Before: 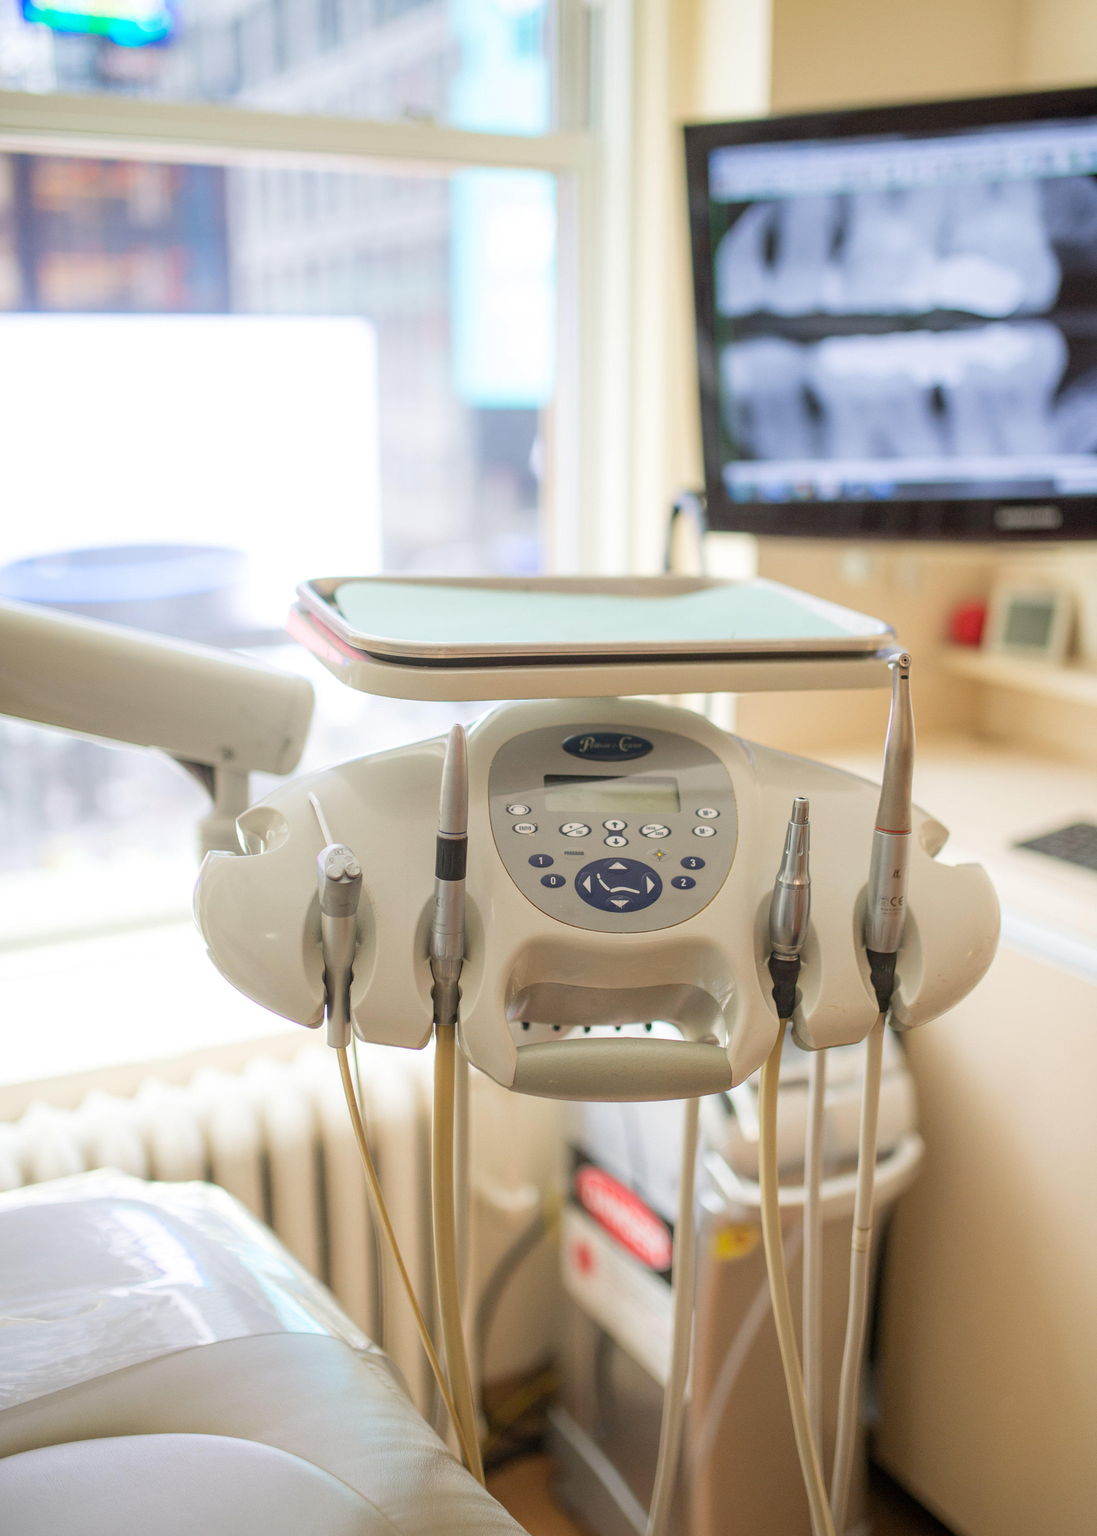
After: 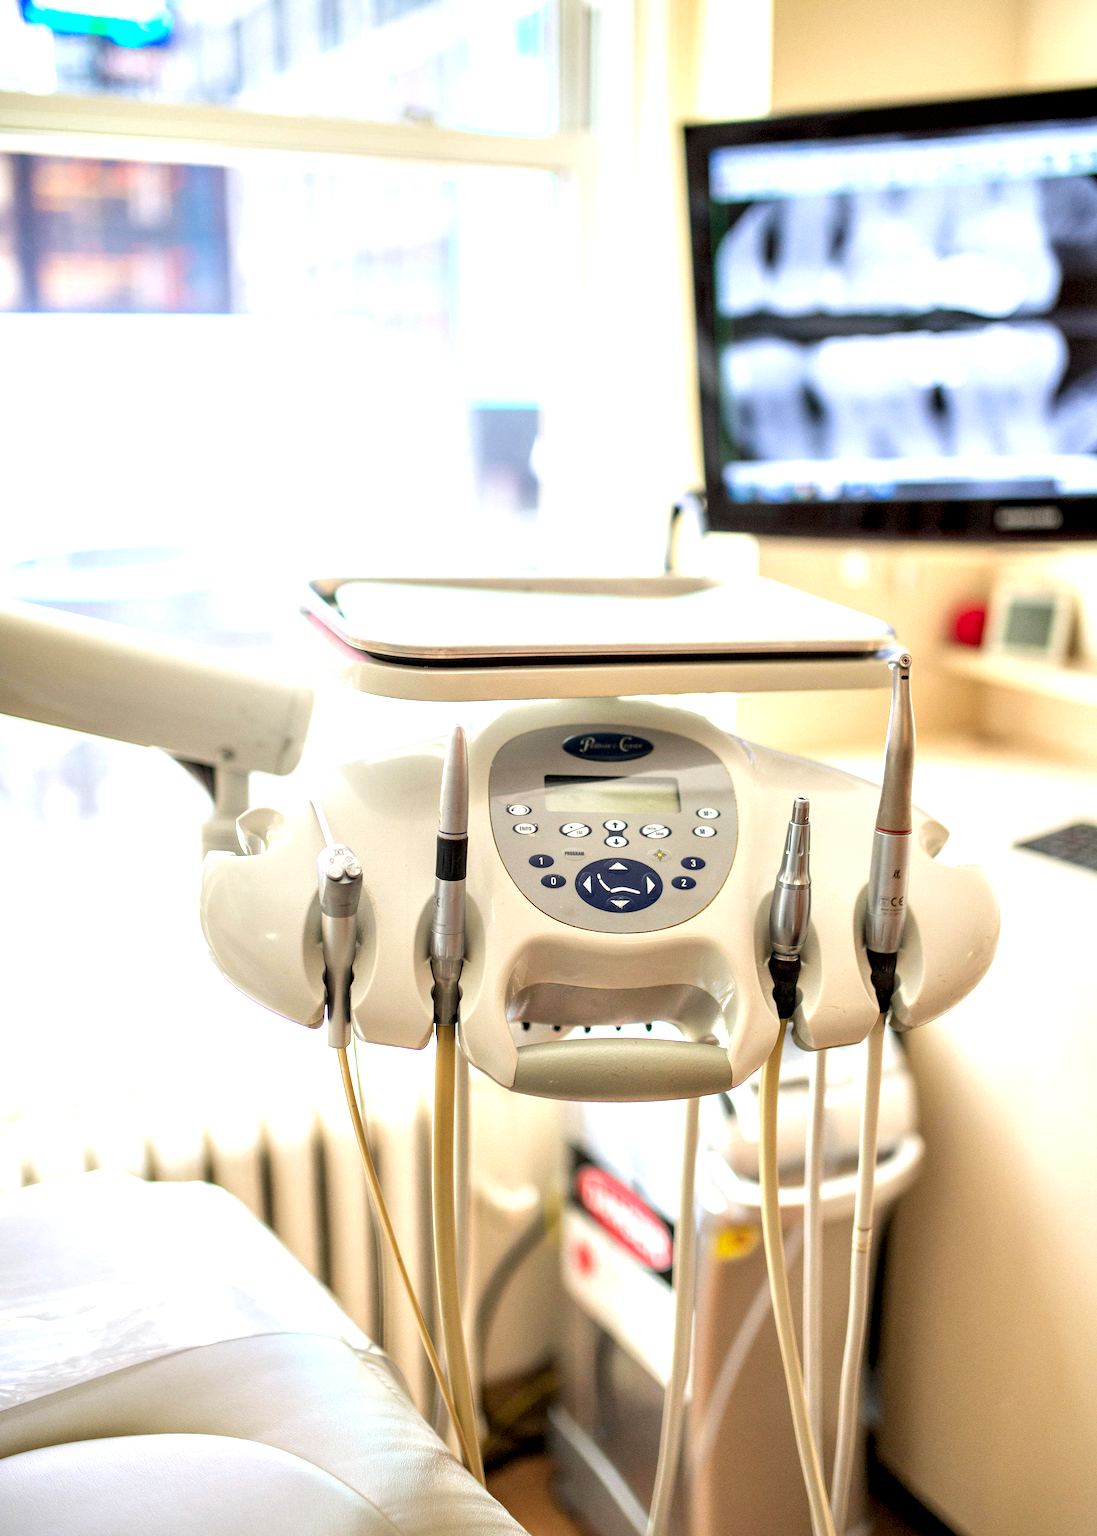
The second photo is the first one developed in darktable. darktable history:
exposure: black level correction 0, exposure 0.702 EV, compensate highlight preservation false
contrast equalizer: octaves 7, y [[0.6 ×6], [0.55 ×6], [0 ×6], [0 ×6], [0 ×6]]
